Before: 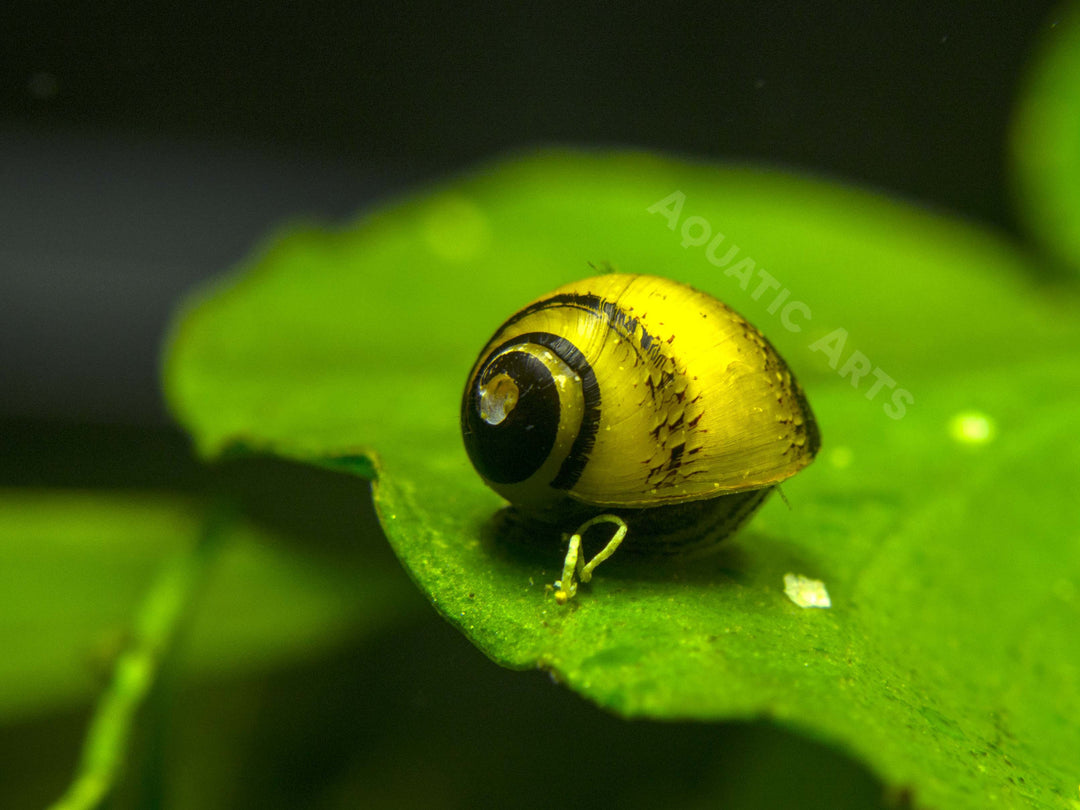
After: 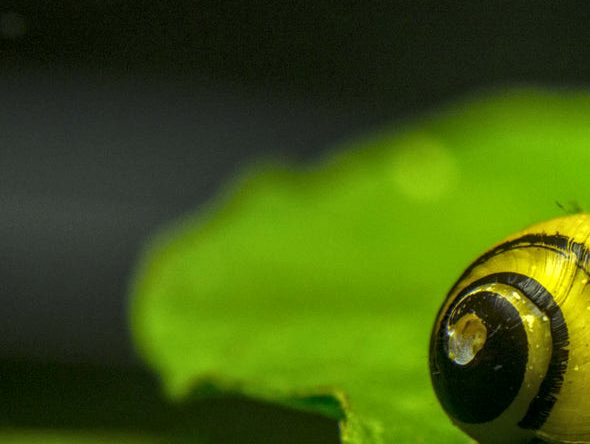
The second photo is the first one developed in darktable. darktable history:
crop and rotate: left 3.047%, top 7.509%, right 42.236%, bottom 37.598%
local contrast: on, module defaults
